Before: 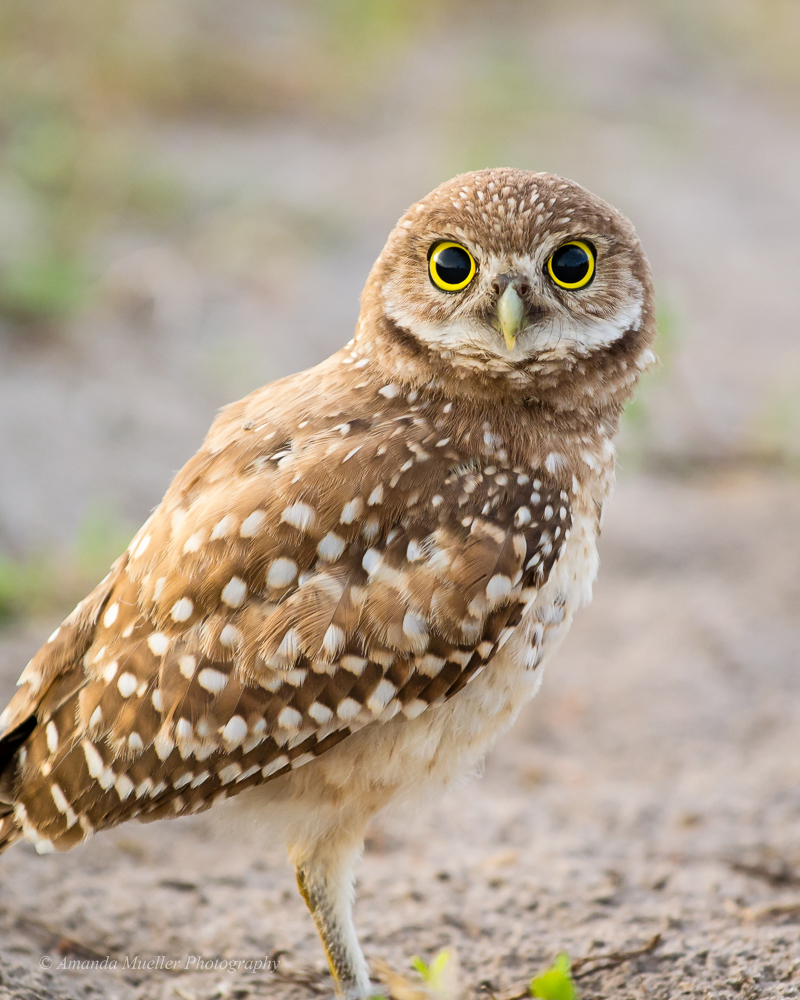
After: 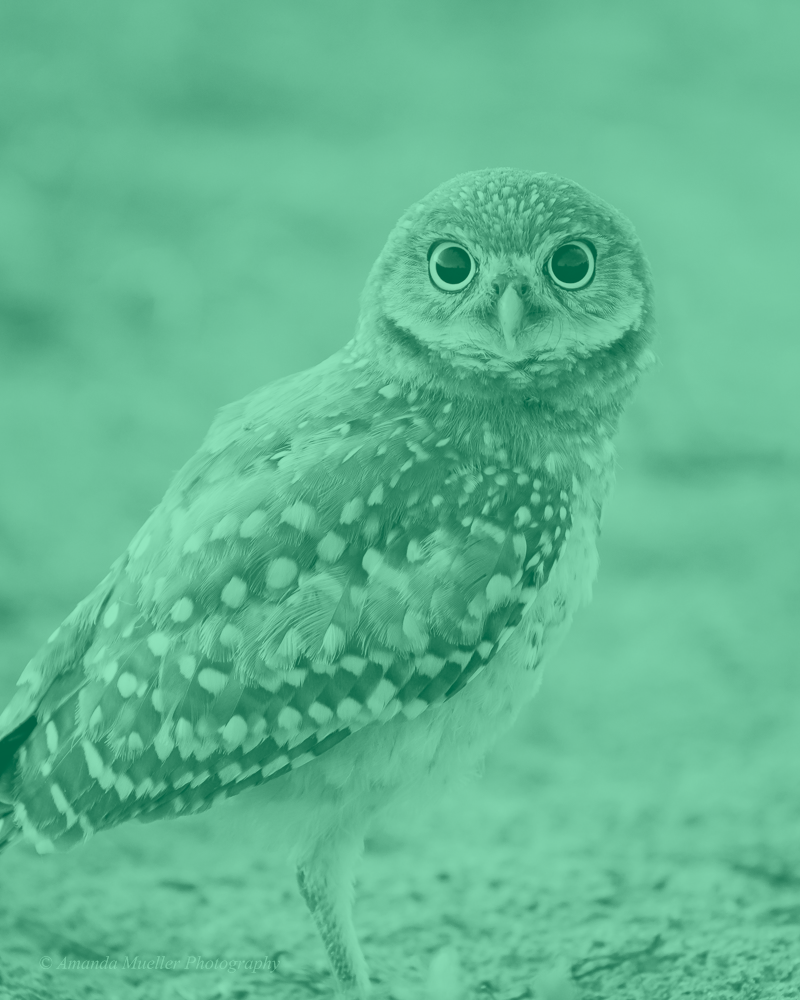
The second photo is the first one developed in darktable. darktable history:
colorize: hue 147.6°, saturation 65%, lightness 21.64%
color correction: highlights a* -0.482, highlights b* 9.48, shadows a* -9.48, shadows b* 0.803
